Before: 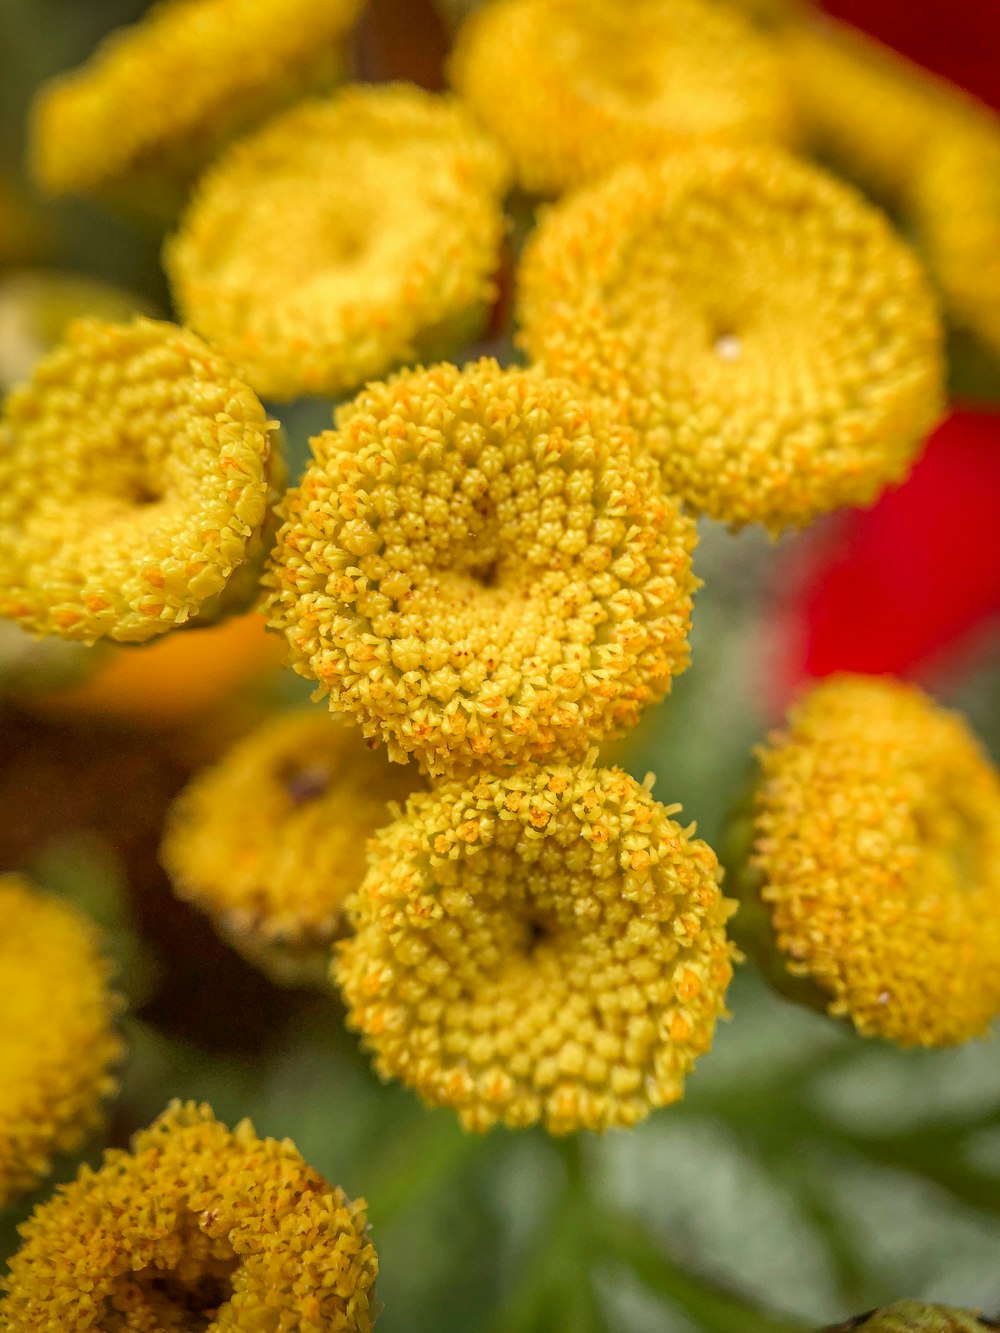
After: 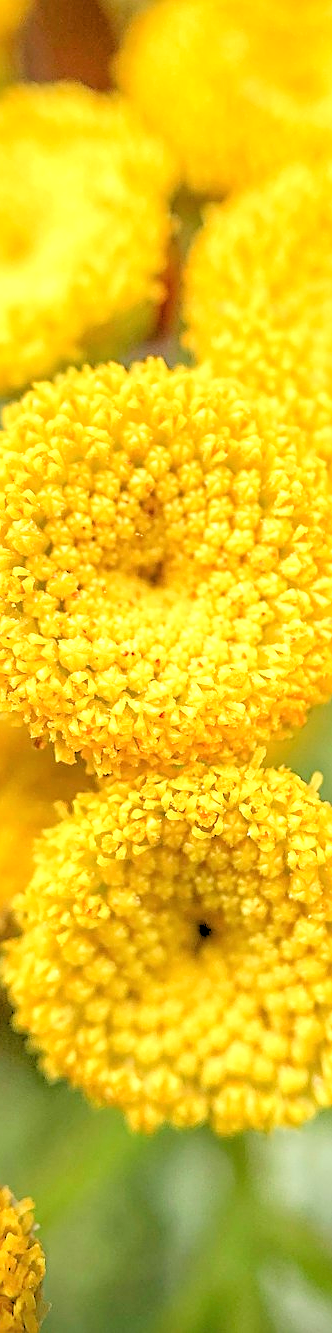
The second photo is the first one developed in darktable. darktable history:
crop: left 33.36%, right 33.36%
sharpen: on, module defaults
exposure: black level correction 0, exposure 0.7 EV, compensate exposure bias true, compensate highlight preservation false
rgb levels: levels [[0.027, 0.429, 0.996], [0, 0.5, 1], [0, 0.5, 1]]
